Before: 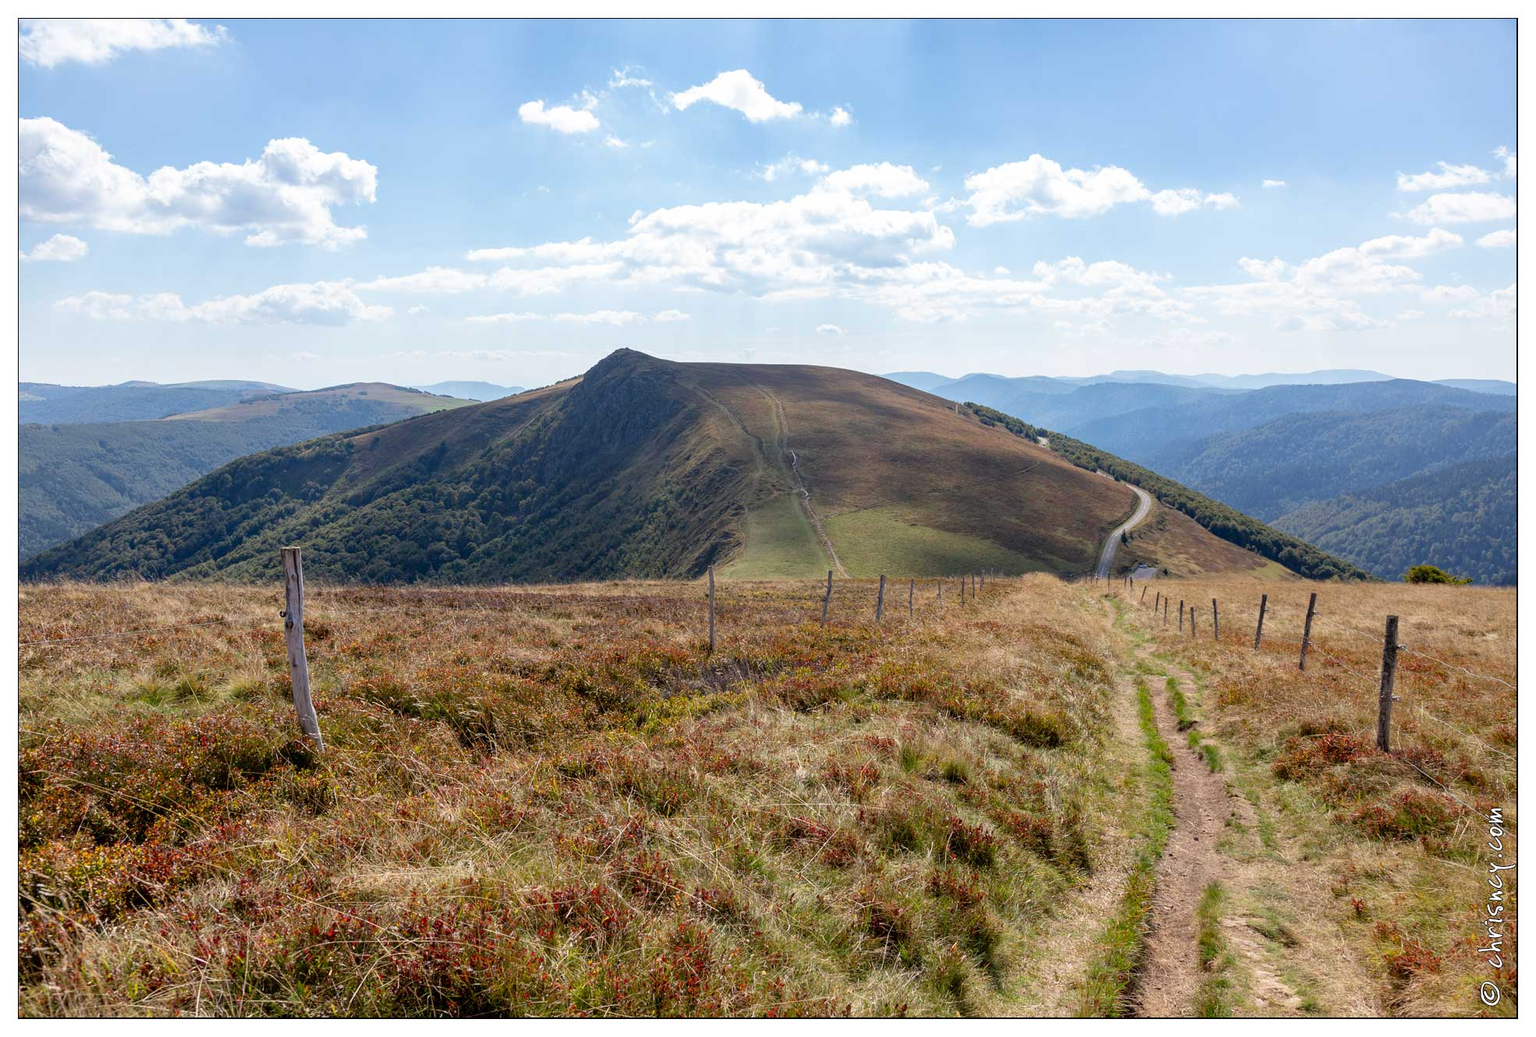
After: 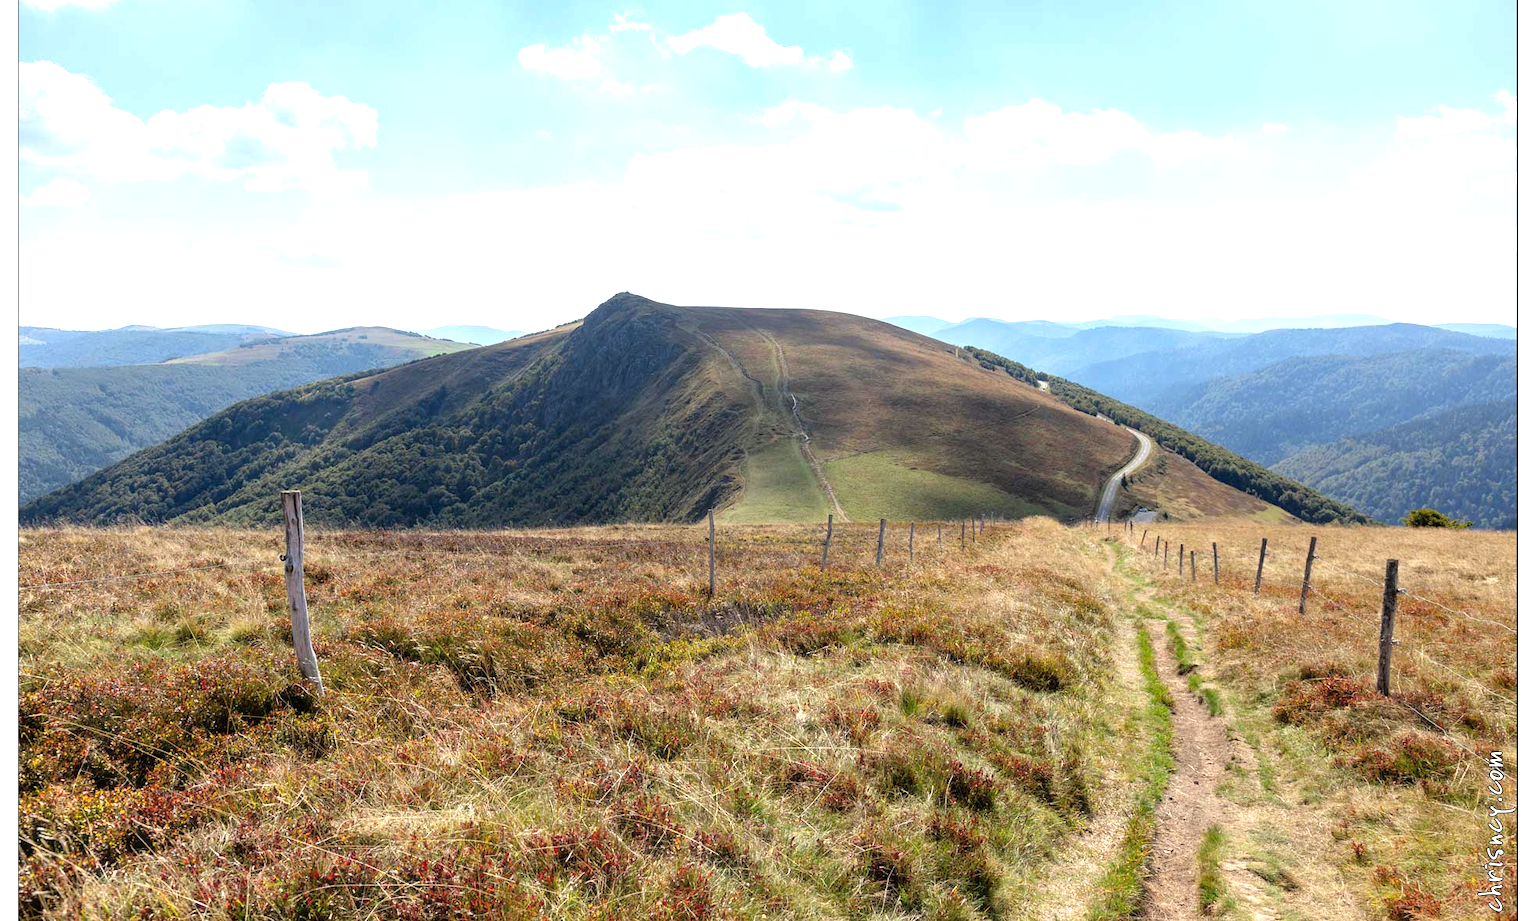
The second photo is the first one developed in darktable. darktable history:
exposure: compensate exposure bias true, compensate highlight preservation false
haze removal: strength -0.04, adaptive false
crop and rotate: top 5.462%, bottom 5.601%
tone equalizer: -8 EV -0.716 EV, -7 EV -0.67 EV, -6 EV -0.628 EV, -5 EV -0.405 EV, -3 EV 0.373 EV, -2 EV 0.6 EV, -1 EV 0.697 EV, +0 EV 0.743 EV, luminance estimator HSV value / RGB max
color correction: highlights a* -2.7, highlights b* 2.45
